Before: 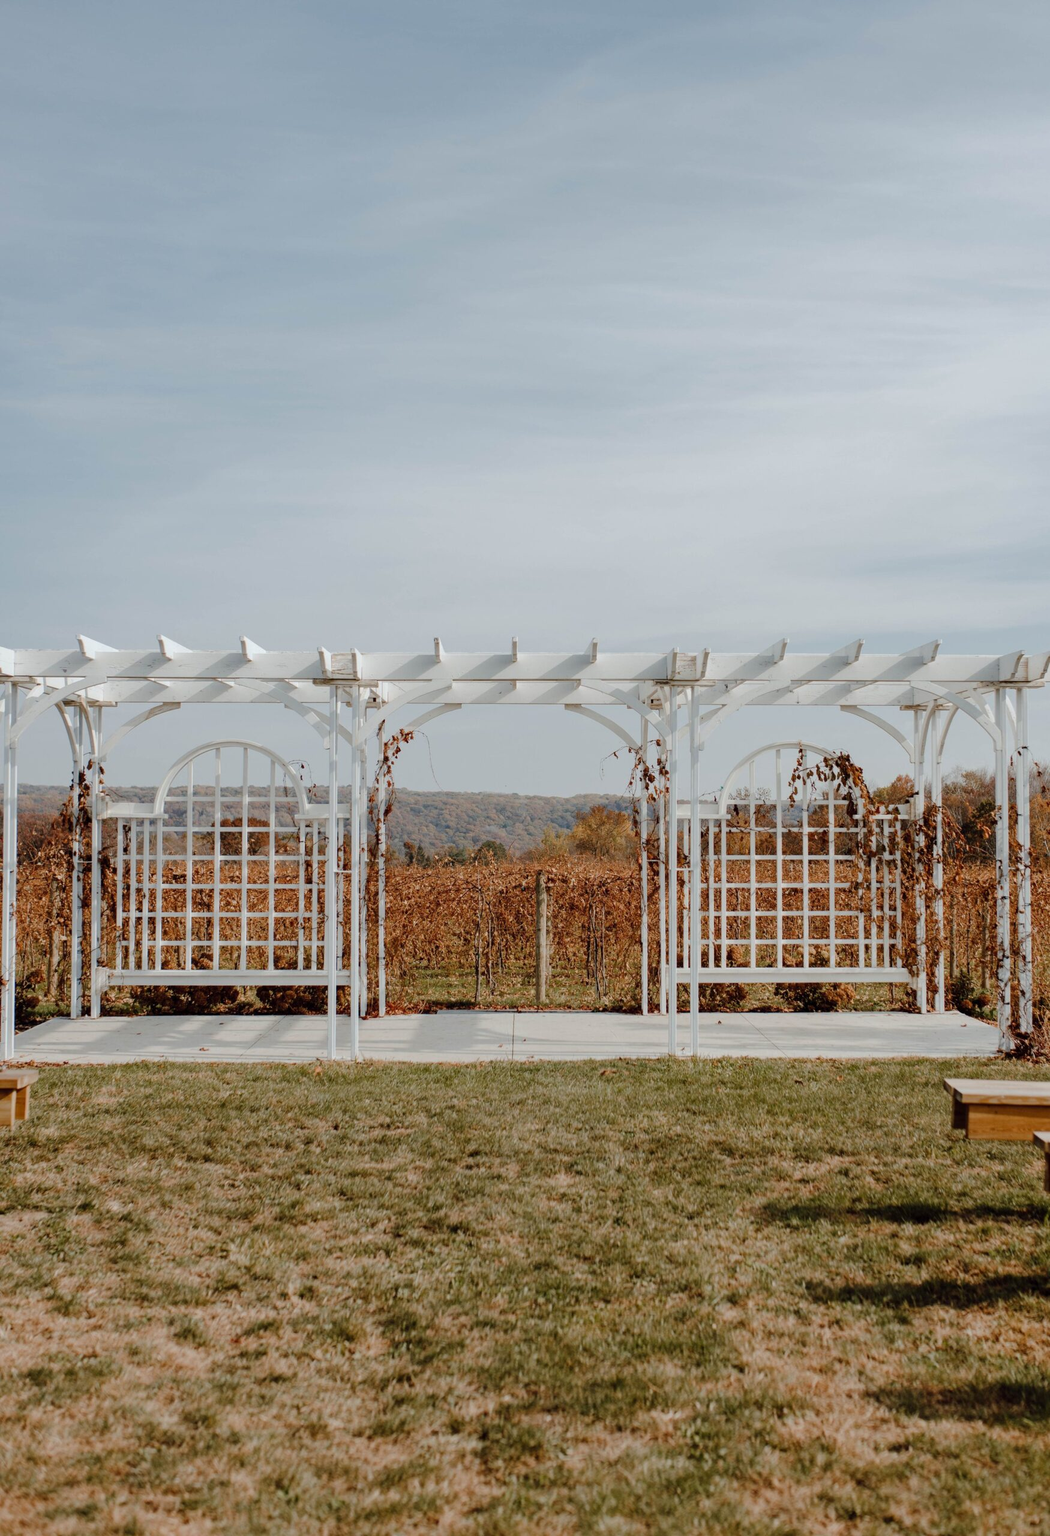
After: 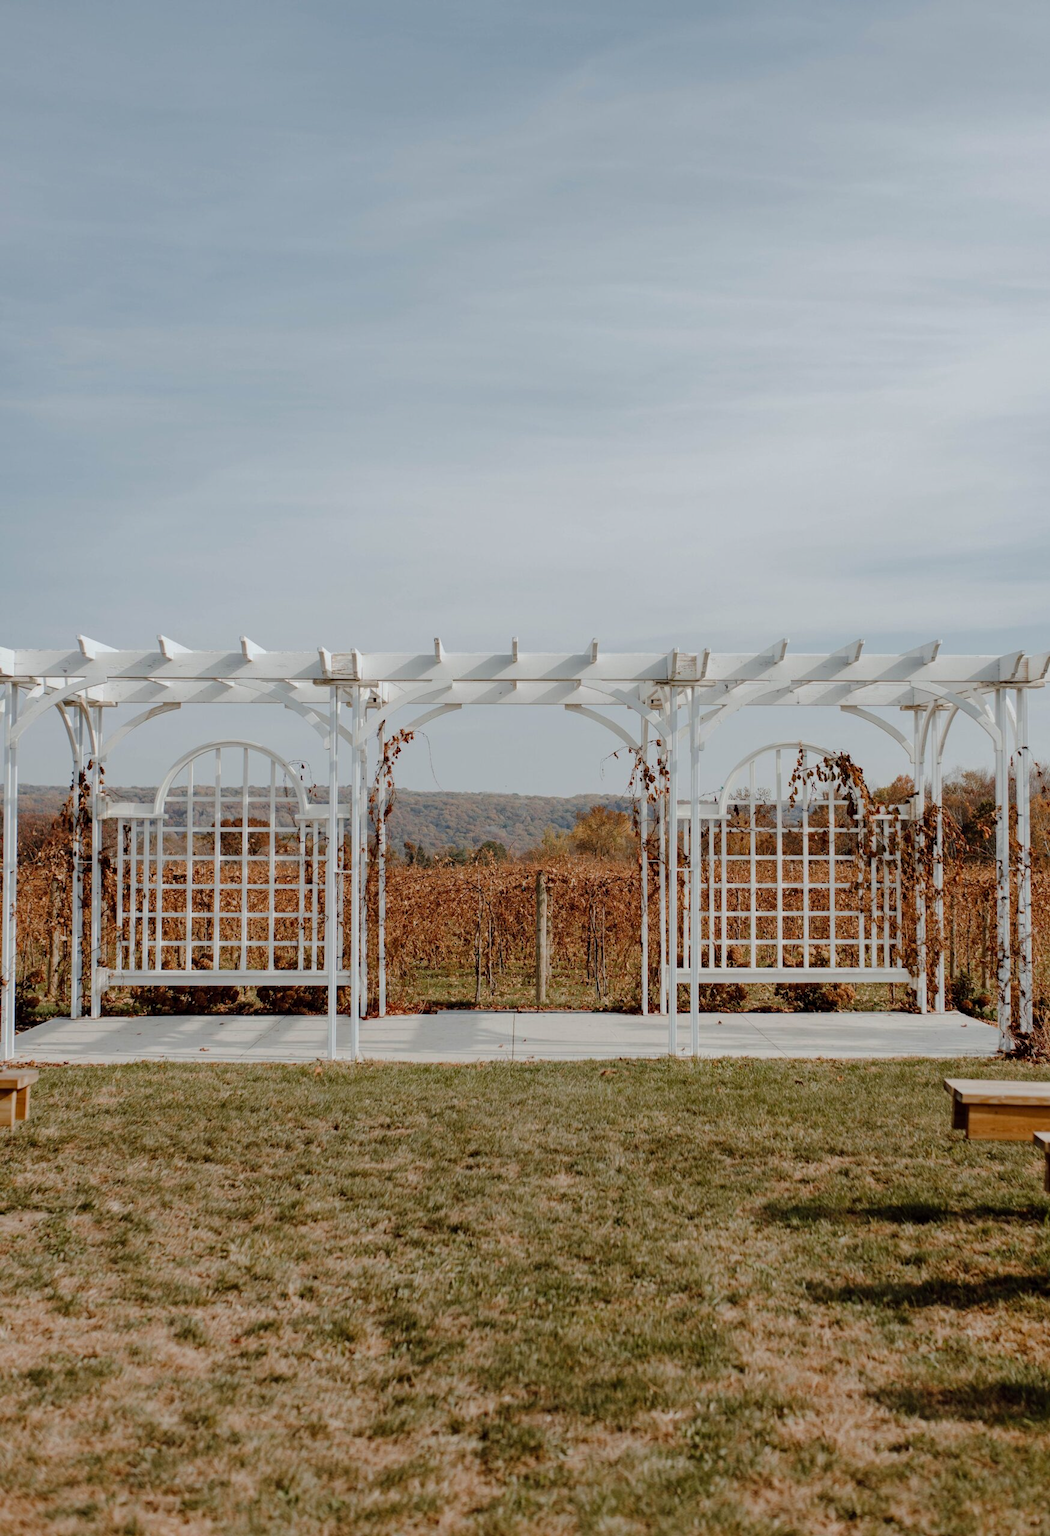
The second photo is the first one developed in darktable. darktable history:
exposure: black level correction 0.001, exposure -0.125 EV, compensate exposure bias true, compensate highlight preservation false
rotate and perspective: automatic cropping off
